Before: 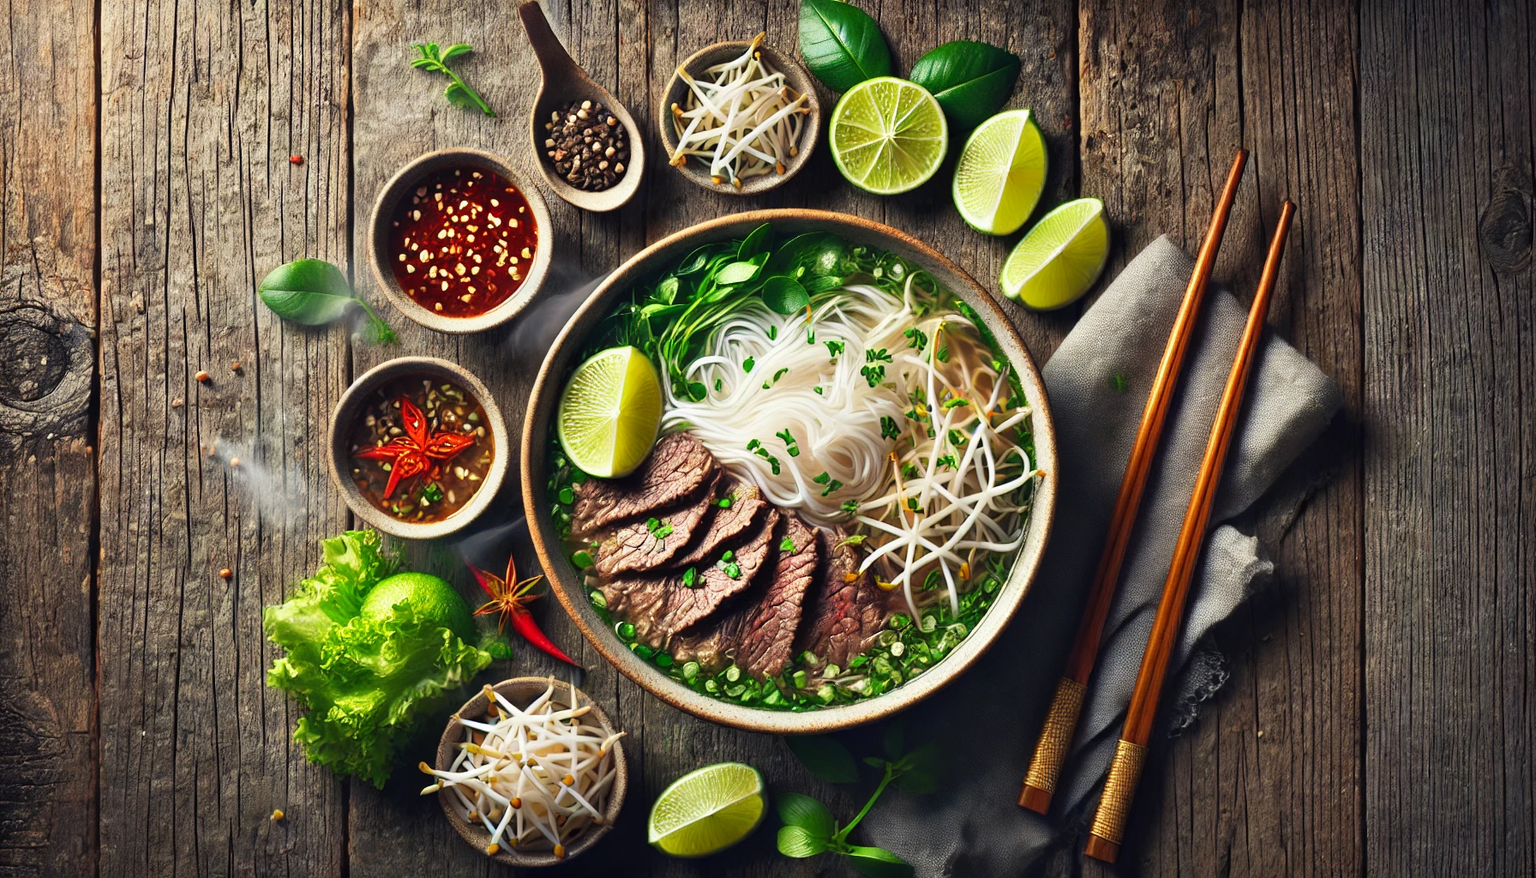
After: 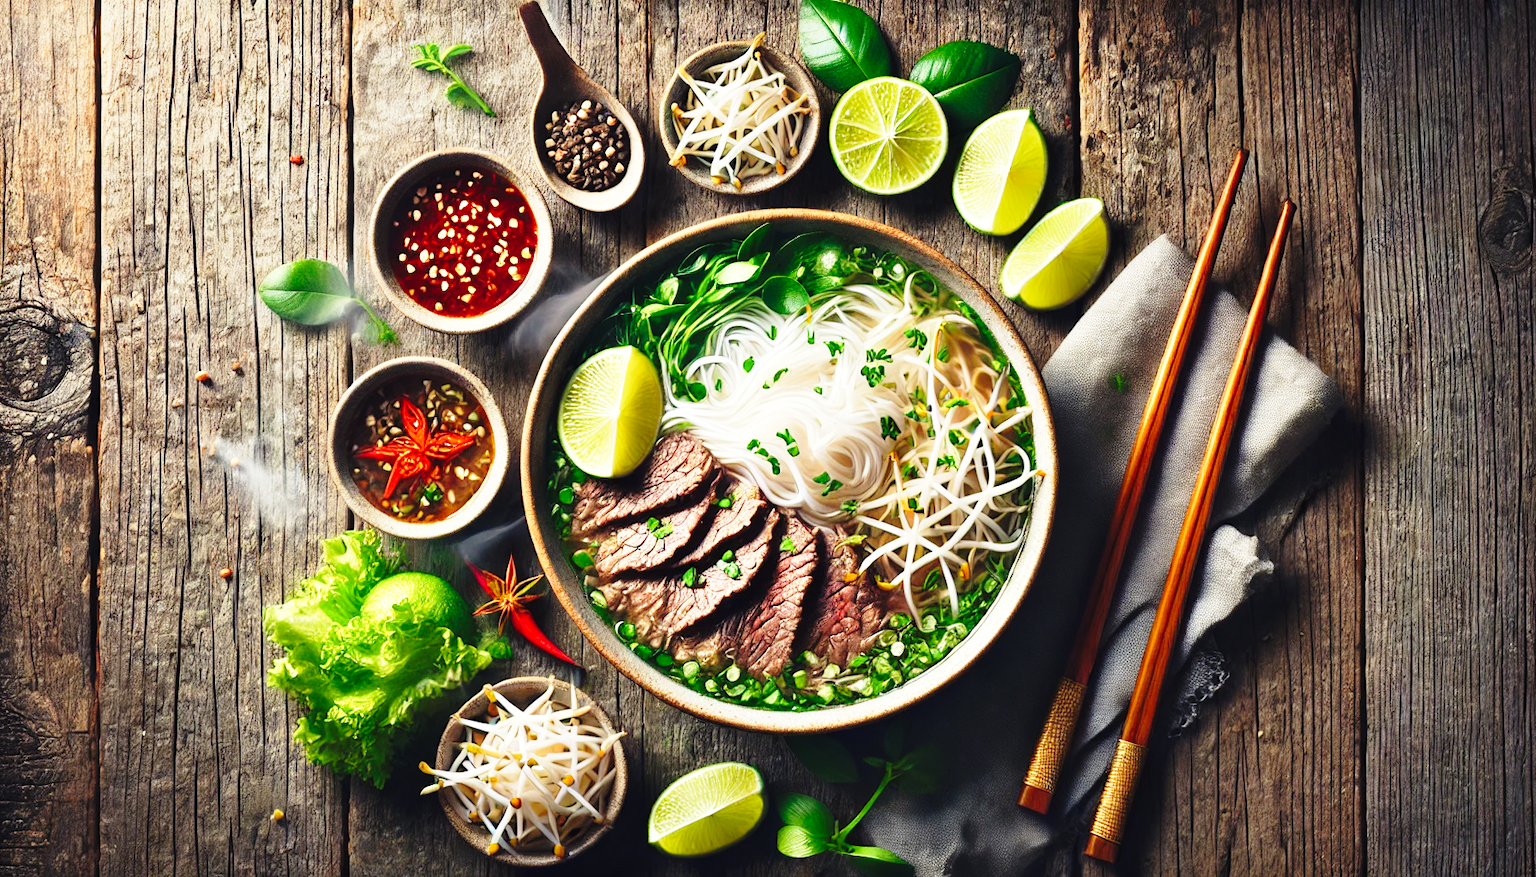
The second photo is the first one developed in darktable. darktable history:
base curve: curves: ch0 [(0, 0) (0.028, 0.03) (0.121, 0.232) (0.46, 0.748) (0.859, 0.968) (1, 1)], preserve colors none
exposure: black level correction -0.001, exposure 0.08 EV, compensate exposure bias true, compensate highlight preservation false
